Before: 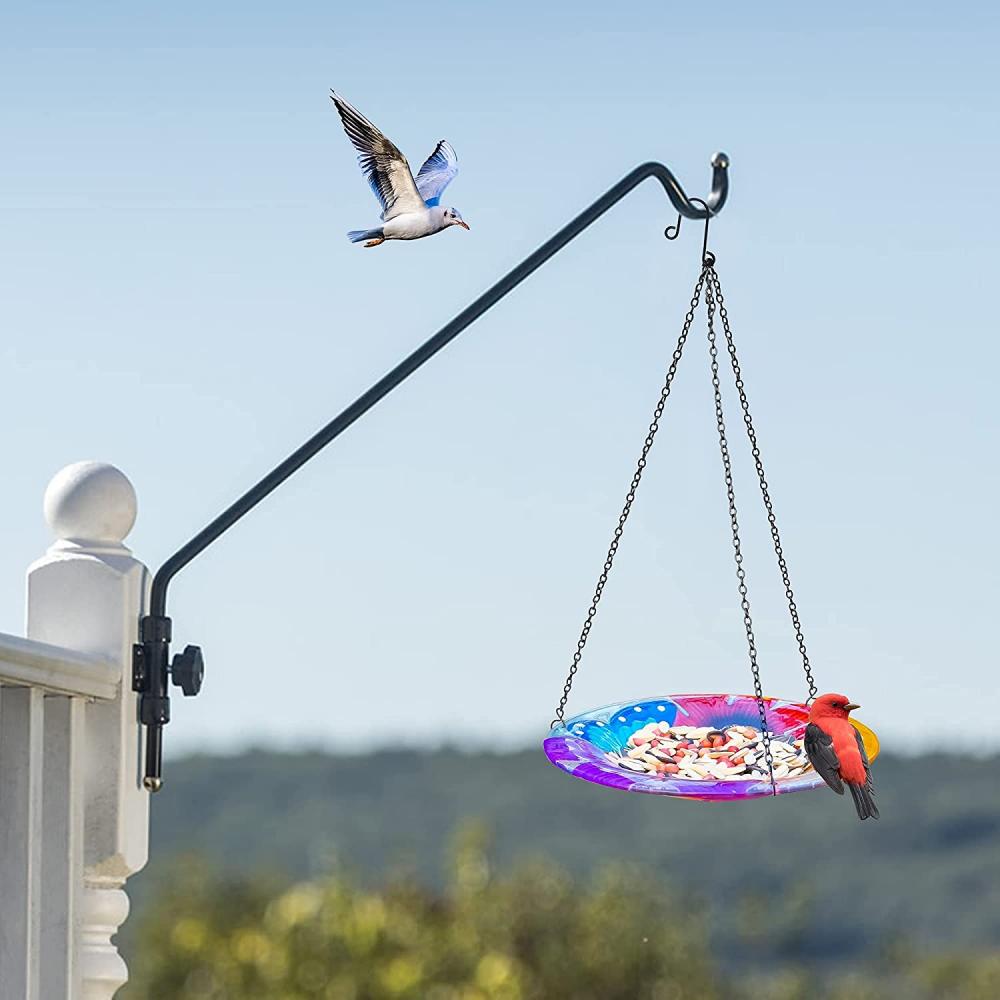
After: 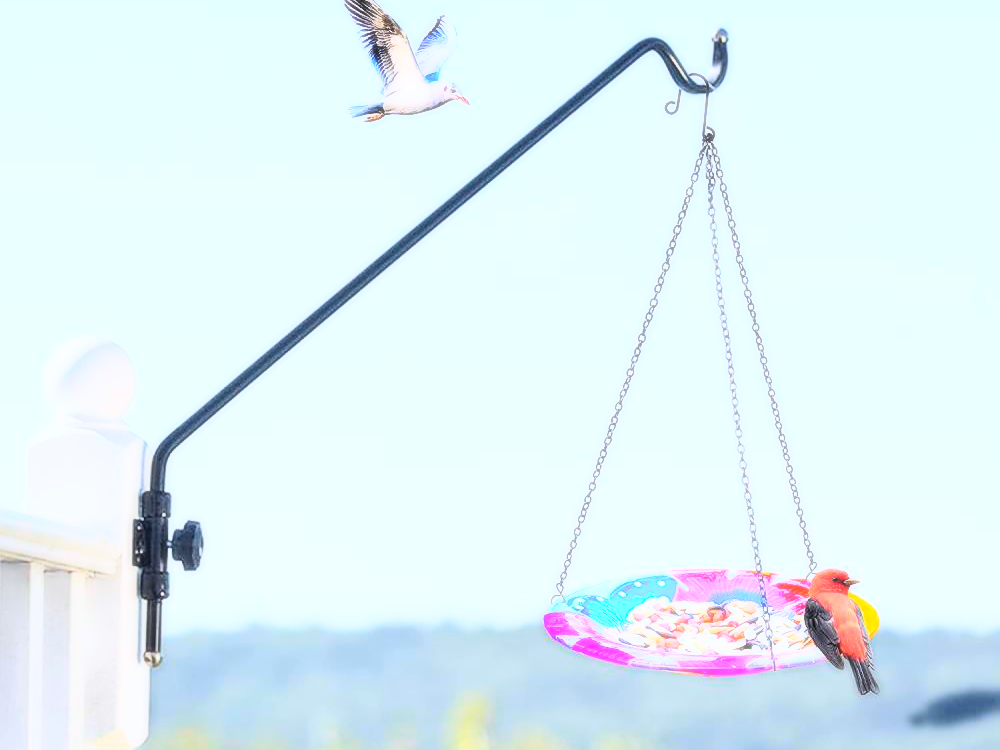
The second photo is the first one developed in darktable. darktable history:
sharpen: on, module defaults
crop and rotate: top 12.5%, bottom 12.5%
tone curve: curves: ch0 [(0, 0) (0.003, 0.014) (0.011, 0.019) (0.025, 0.026) (0.044, 0.037) (0.069, 0.053) (0.1, 0.083) (0.136, 0.121) (0.177, 0.163) (0.224, 0.22) (0.277, 0.281) (0.335, 0.354) (0.399, 0.436) (0.468, 0.526) (0.543, 0.612) (0.623, 0.706) (0.709, 0.79) (0.801, 0.858) (0.898, 0.925) (1, 1)], preserve colors none
global tonemap: drago (0.7, 100)
contrast brightness saturation: contrast 0.16, saturation 0.32
bloom: size 0%, threshold 54.82%, strength 8.31%
color calibration: illuminant as shot in camera, x 0.358, y 0.373, temperature 4628.91 K
tone equalizer: on, module defaults
